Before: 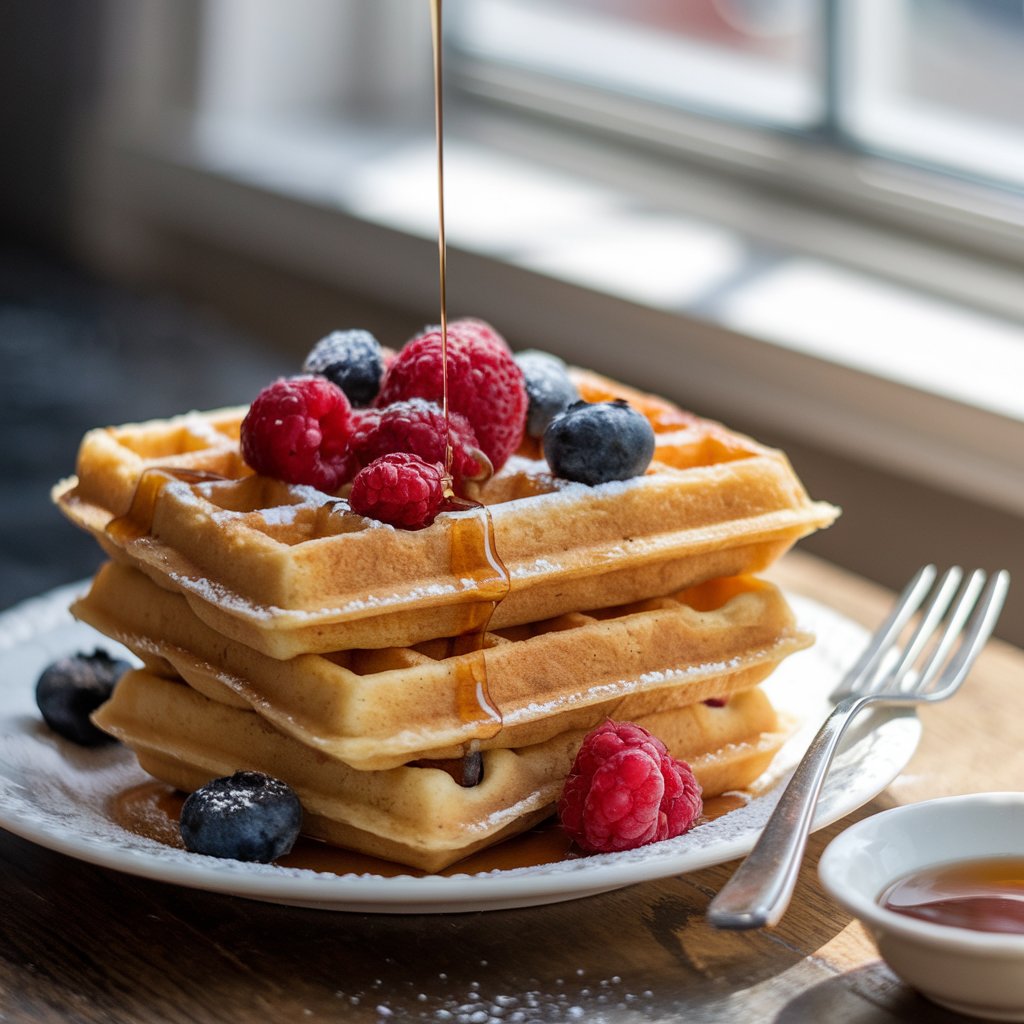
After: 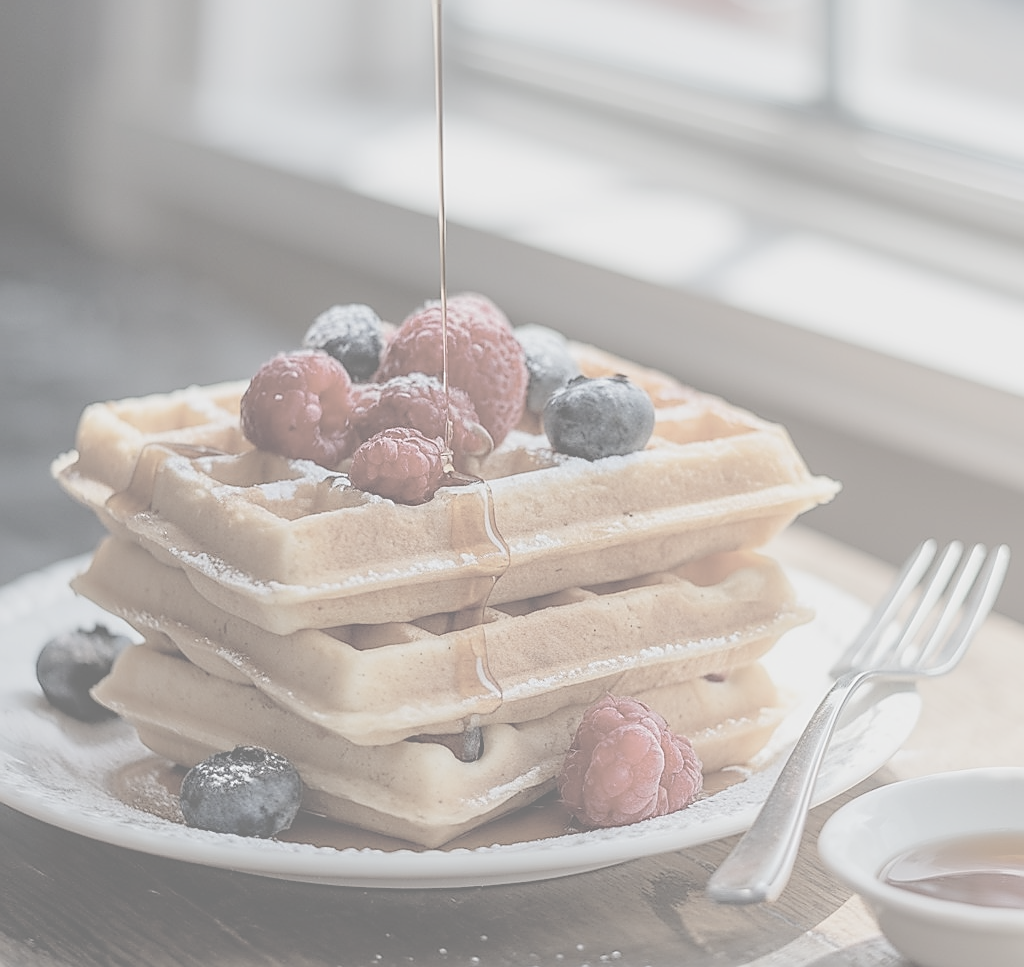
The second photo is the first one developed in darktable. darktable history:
crop and rotate: top 2.479%, bottom 3.018%
contrast brightness saturation: contrast -0.32, brightness 0.75, saturation -0.78
sharpen: radius 1.4, amount 1.25, threshold 0.7
